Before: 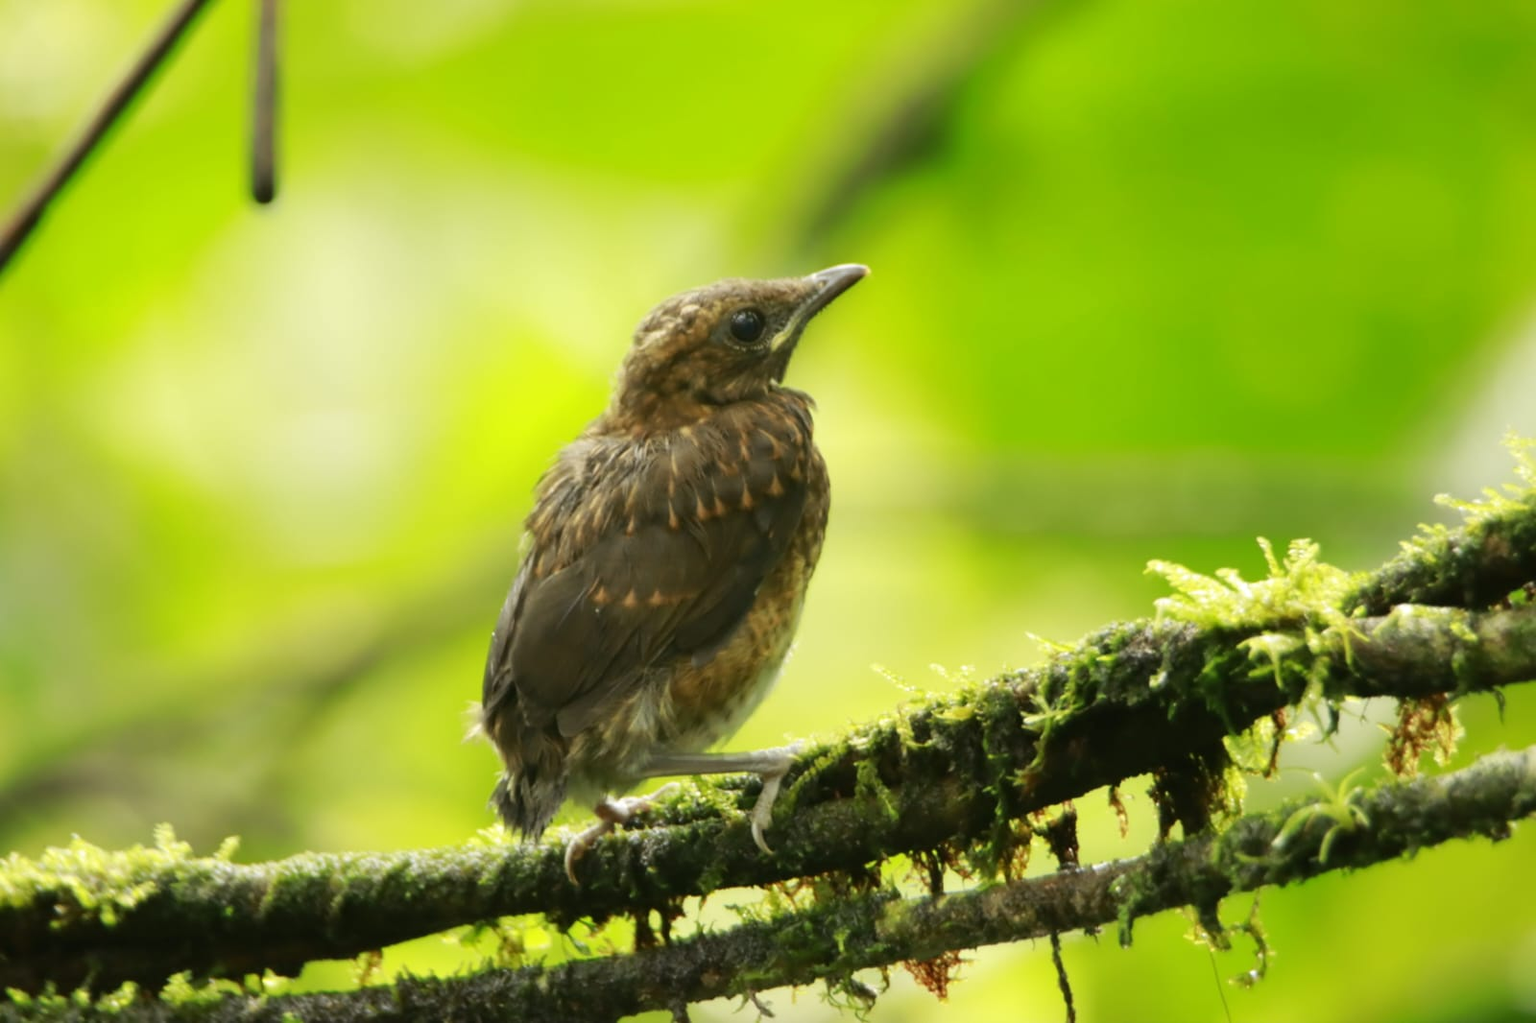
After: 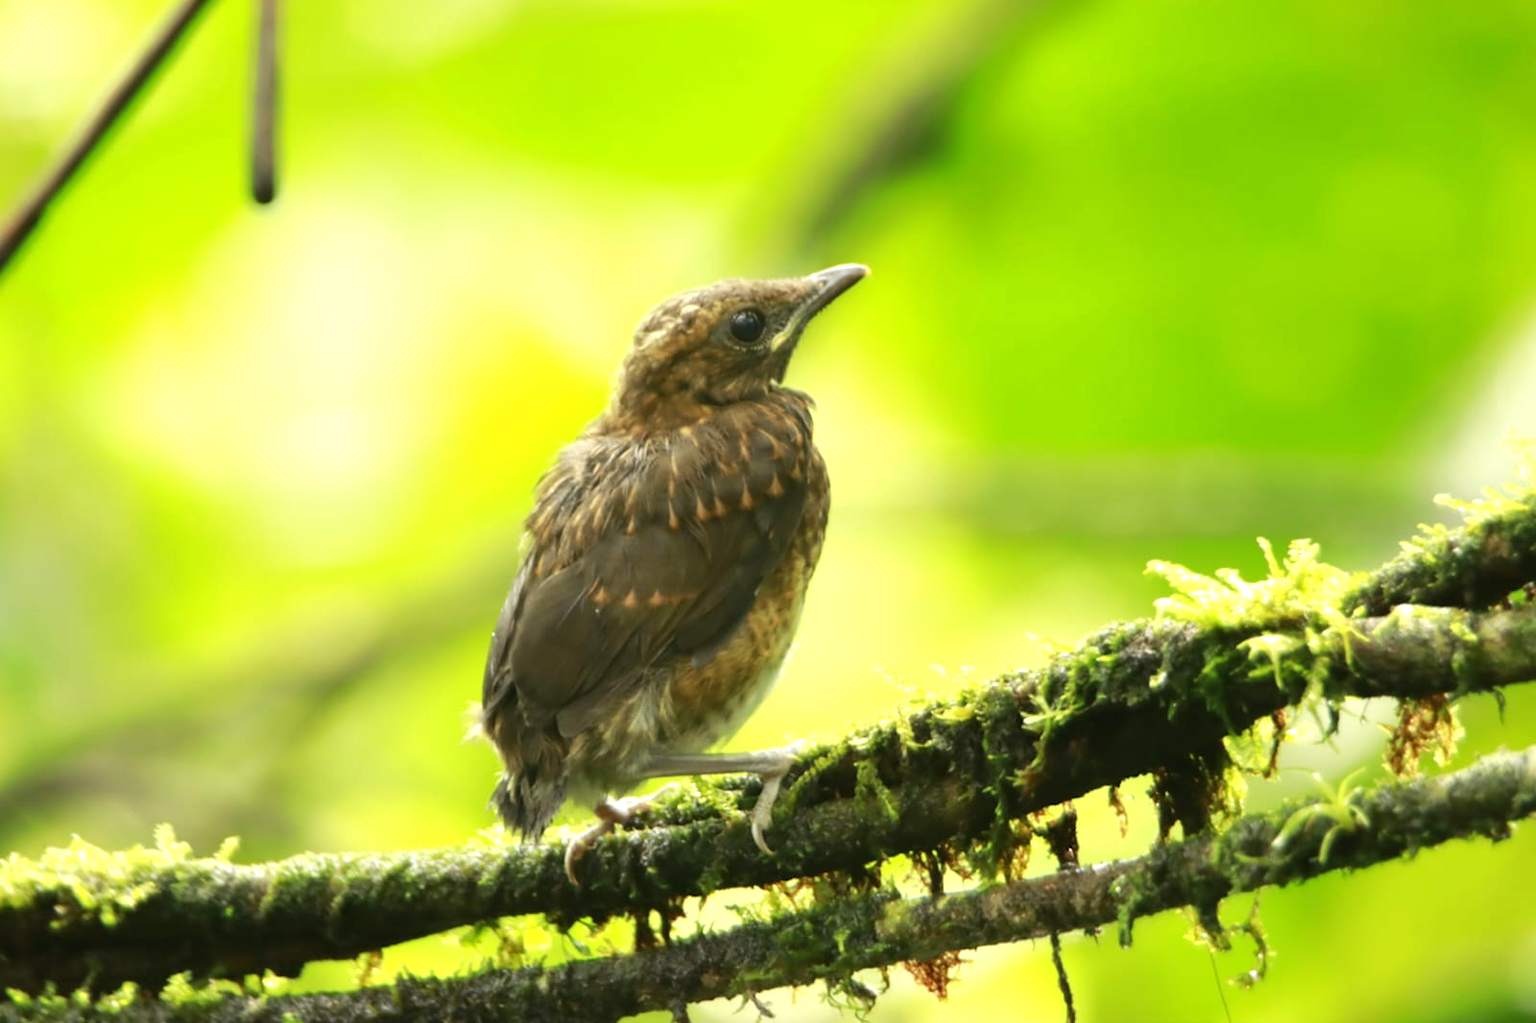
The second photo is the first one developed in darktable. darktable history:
exposure: exposure 0.494 EV, compensate highlight preservation false
